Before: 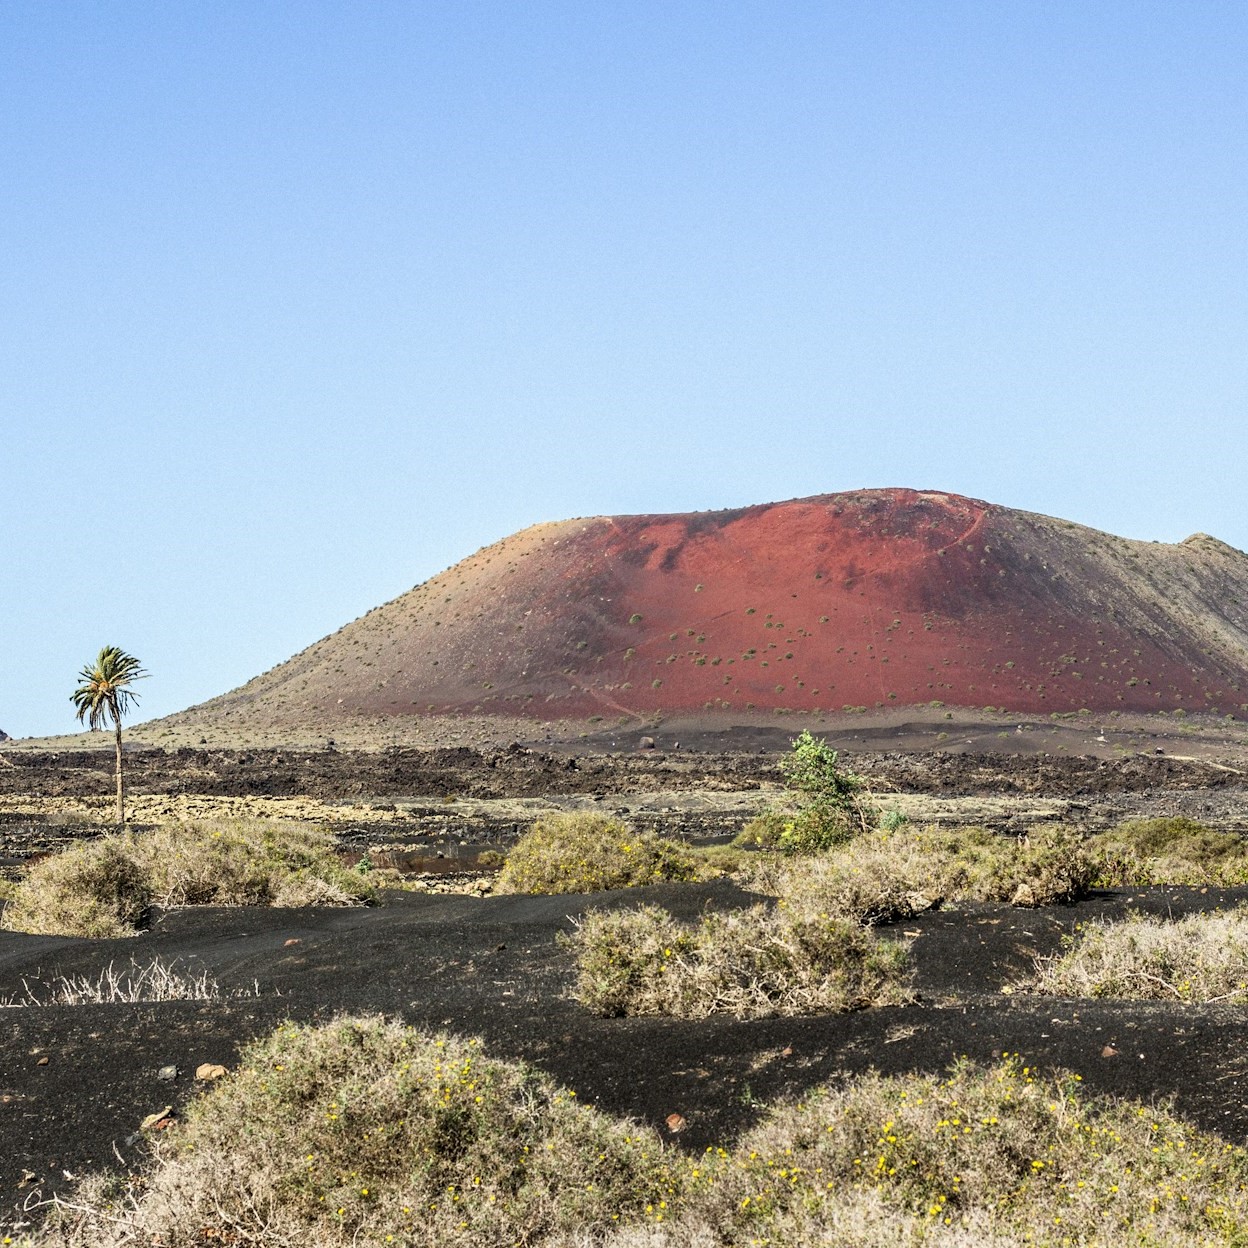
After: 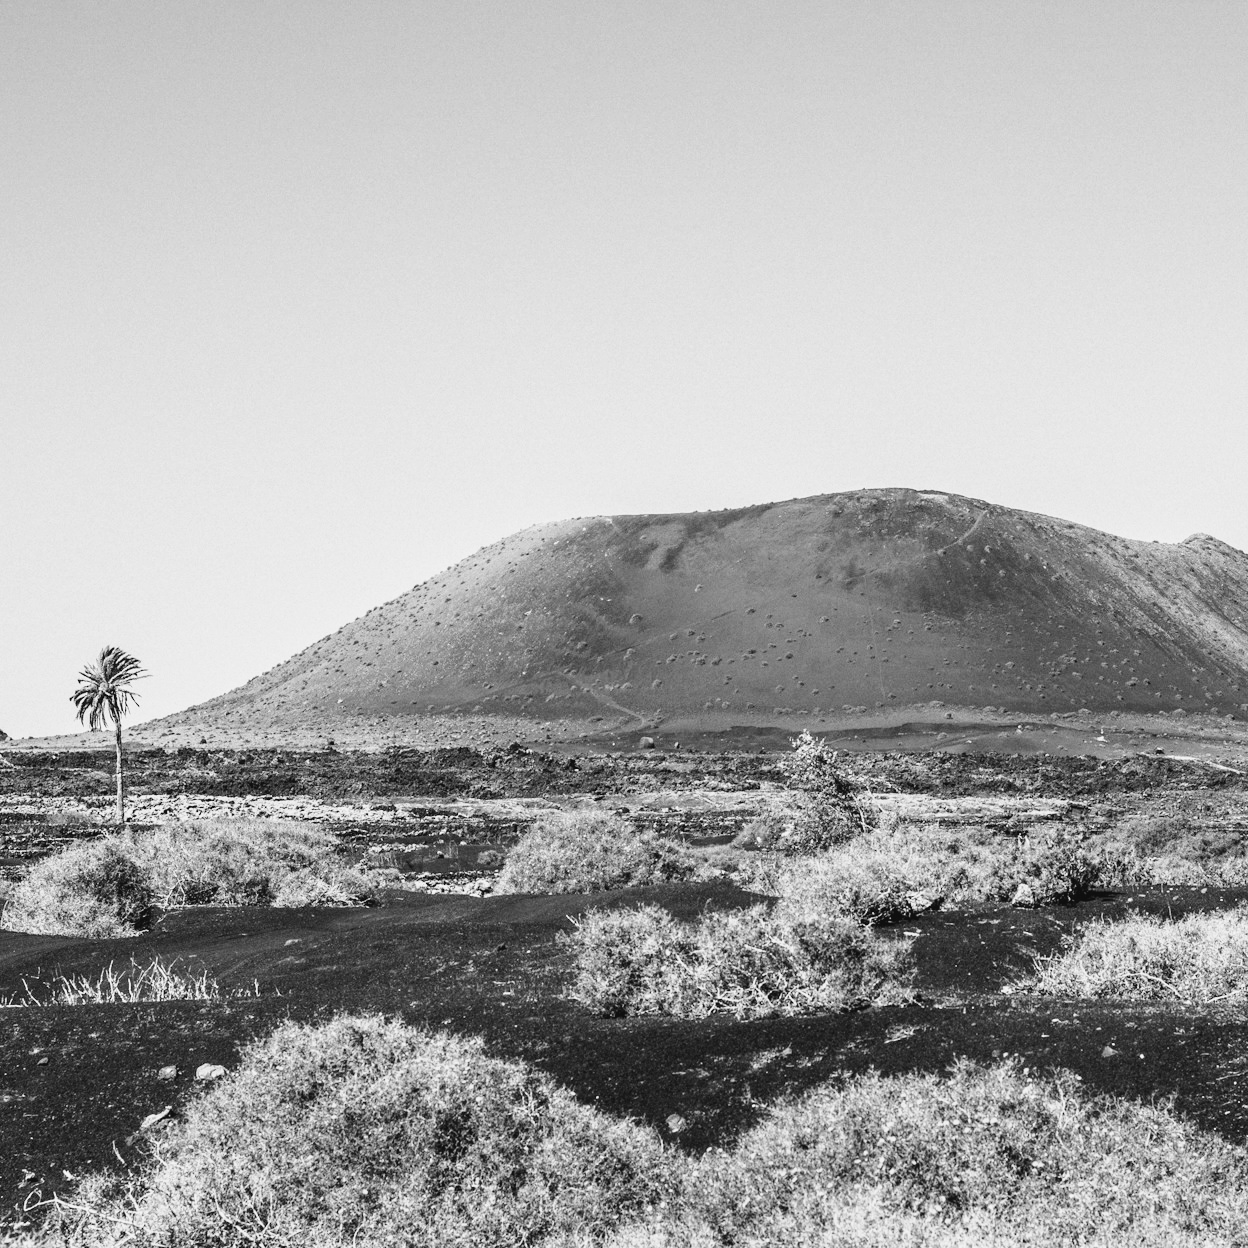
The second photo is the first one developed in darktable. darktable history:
tone curve: curves: ch0 [(0, 0.039) (0.104, 0.103) (0.273, 0.267) (0.448, 0.487) (0.704, 0.761) (0.886, 0.922) (0.994, 0.971)]; ch1 [(0, 0) (0.335, 0.298) (0.446, 0.413) (0.485, 0.487) (0.515, 0.503) (0.566, 0.563) (0.641, 0.655) (1, 1)]; ch2 [(0, 0) (0.314, 0.301) (0.421, 0.411) (0.502, 0.494) (0.528, 0.54) (0.557, 0.559) (0.612, 0.62) (0.722, 0.686) (1, 1)], color space Lab, independent channels, preserve colors none
monochrome: on, module defaults
